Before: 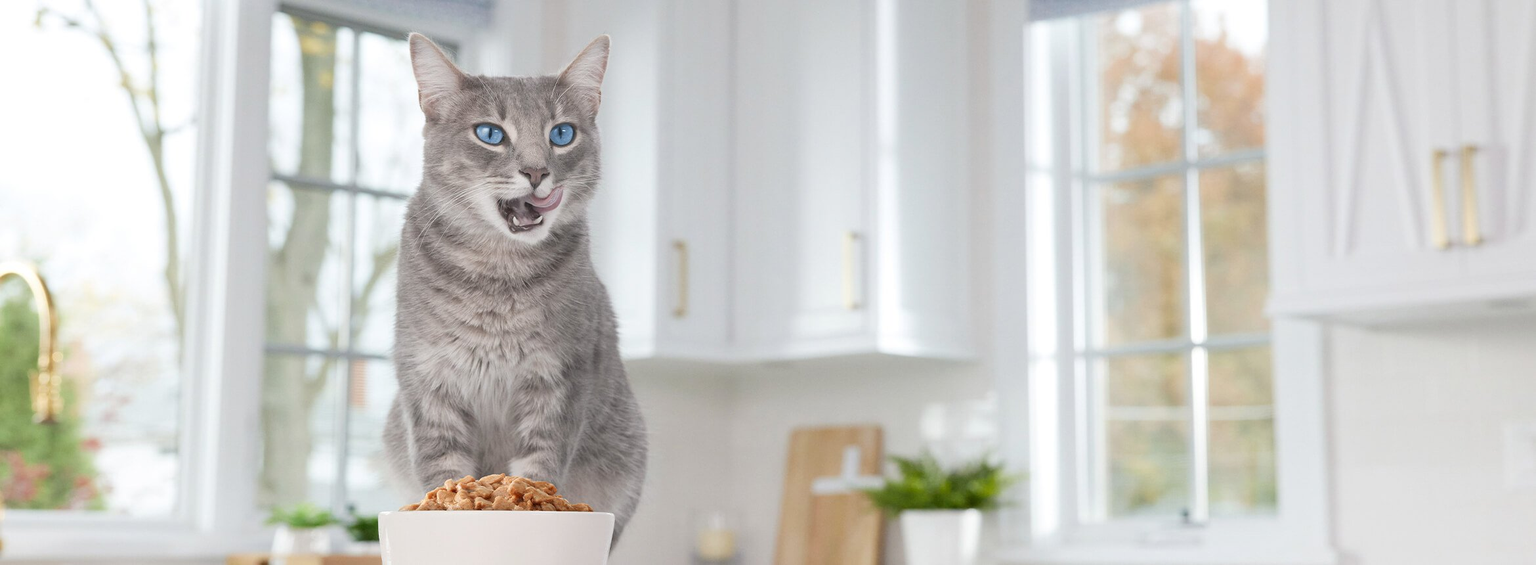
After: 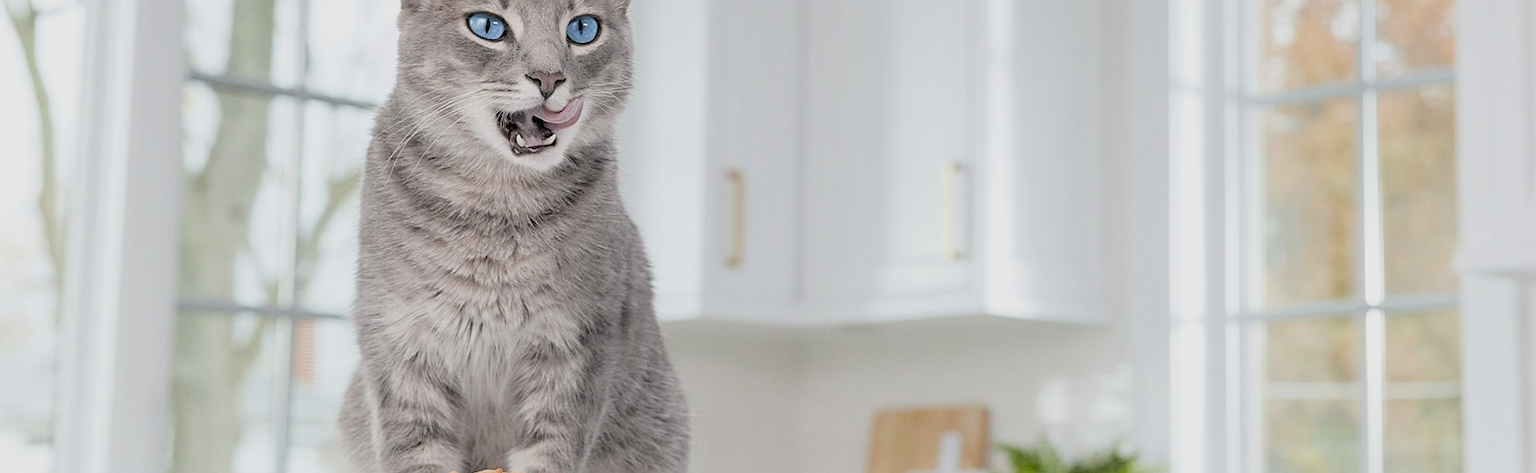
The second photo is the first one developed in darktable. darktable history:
filmic rgb: black relative exposure -3.31 EV, white relative exposure 3.45 EV, hardness 2.36, contrast 1.103
sharpen: on, module defaults
rotate and perspective: rotation 0.679°, lens shift (horizontal) 0.136, crop left 0.009, crop right 0.991, crop top 0.078, crop bottom 0.95
crop: left 9.712%, top 16.928%, right 10.845%, bottom 12.332%
